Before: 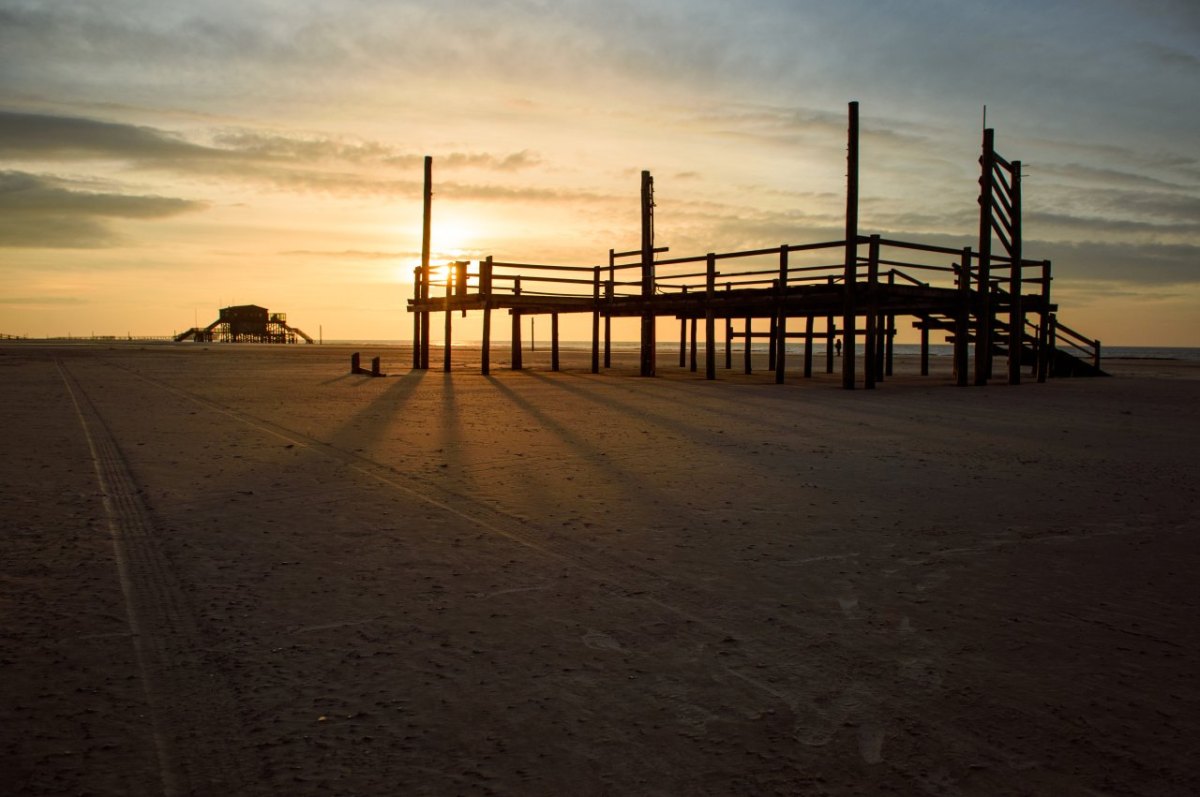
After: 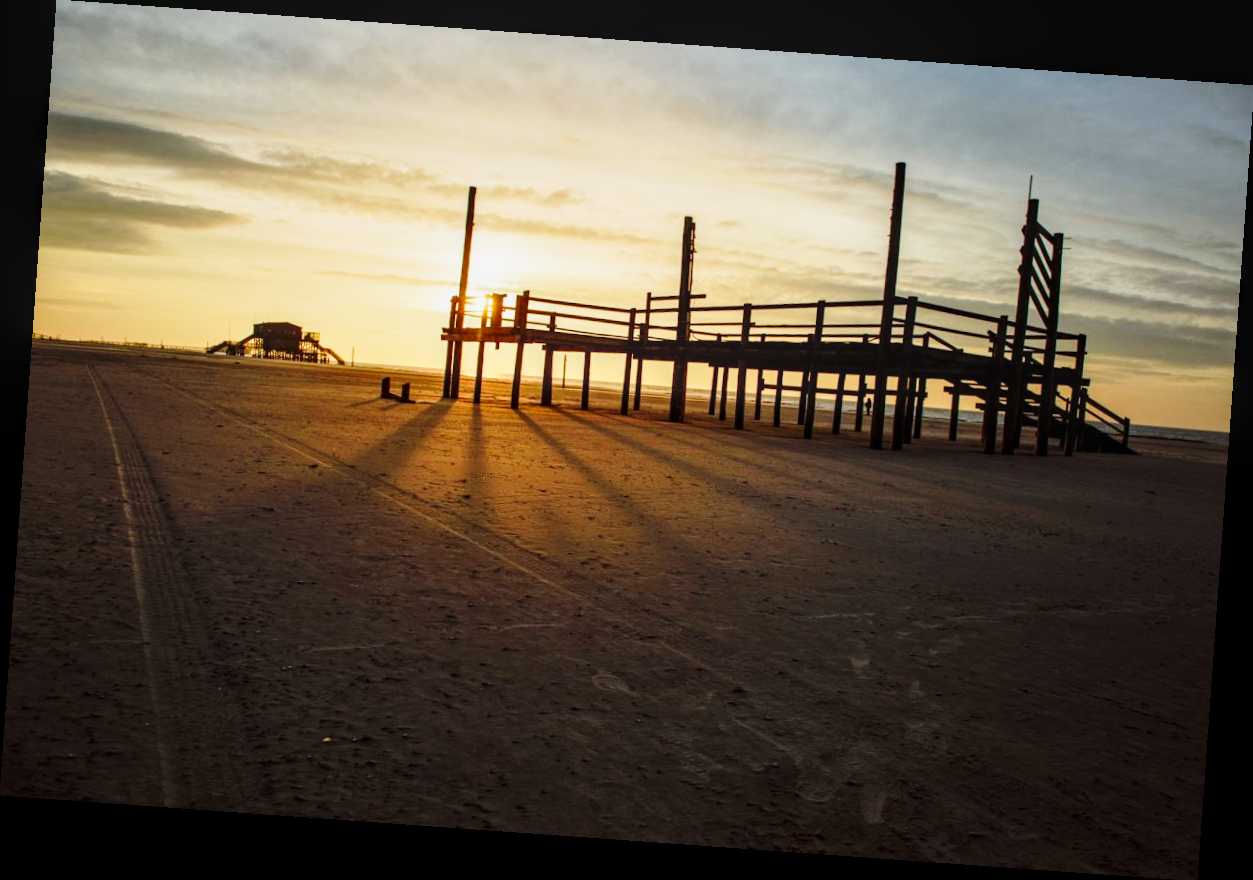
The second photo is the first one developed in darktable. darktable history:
local contrast: on, module defaults
base curve: curves: ch0 [(0, 0) (0.028, 0.03) (0.121, 0.232) (0.46, 0.748) (0.859, 0.968) (1, 1)], preserve colors none
rotate and perspective: rotation 4.1°, automatic cropping off
